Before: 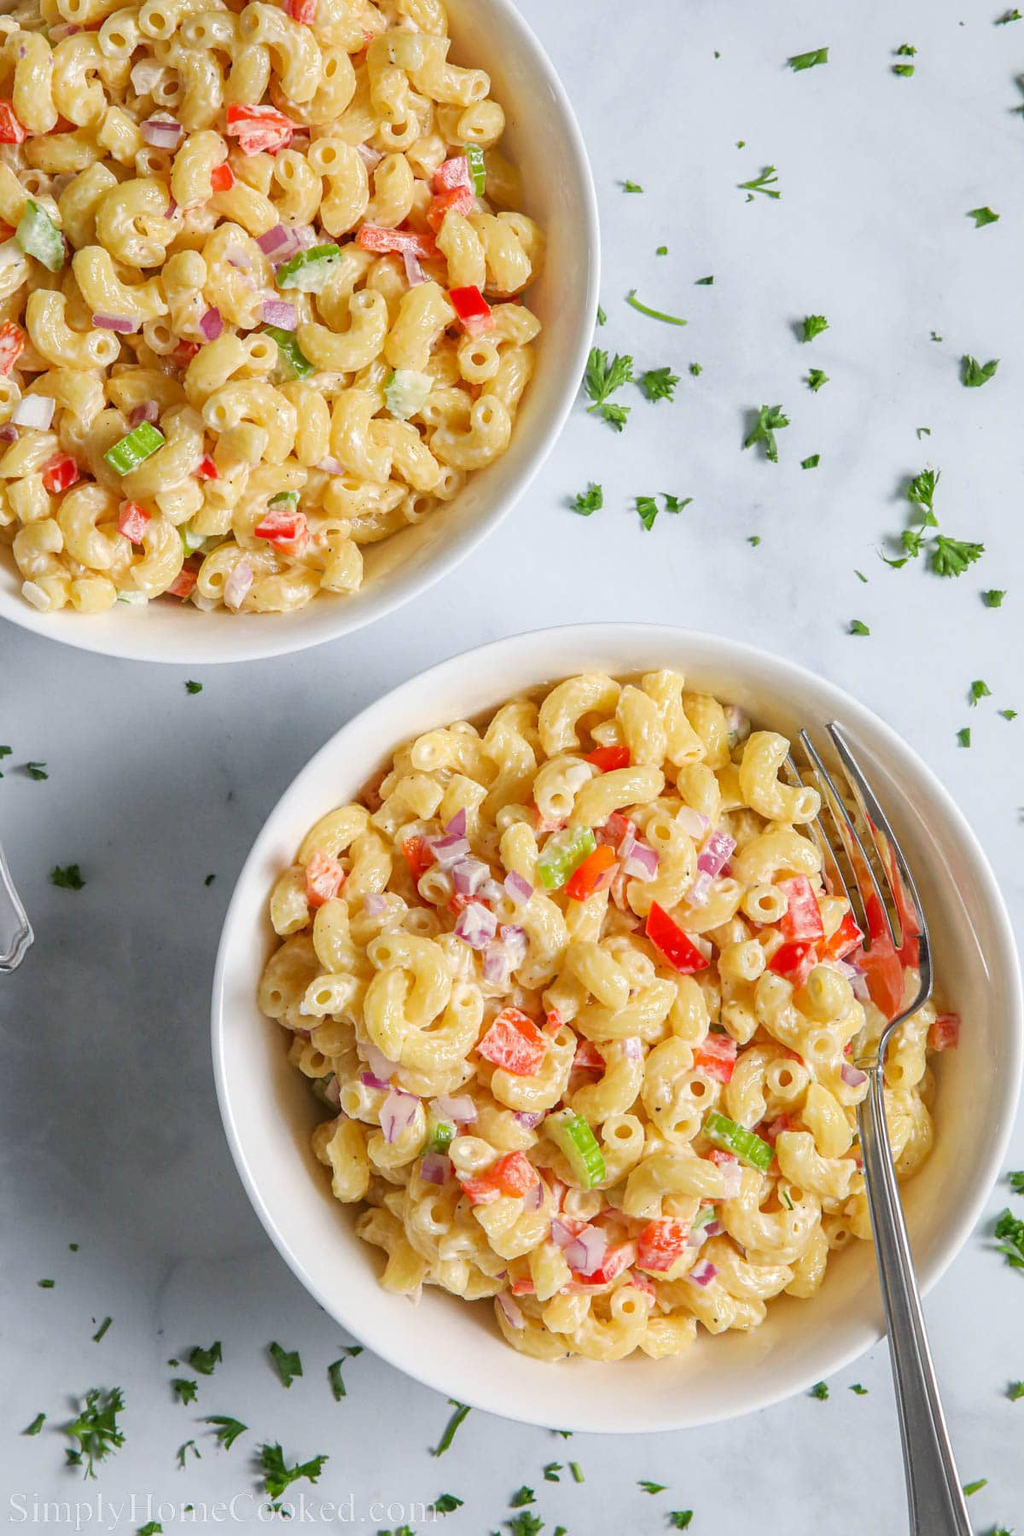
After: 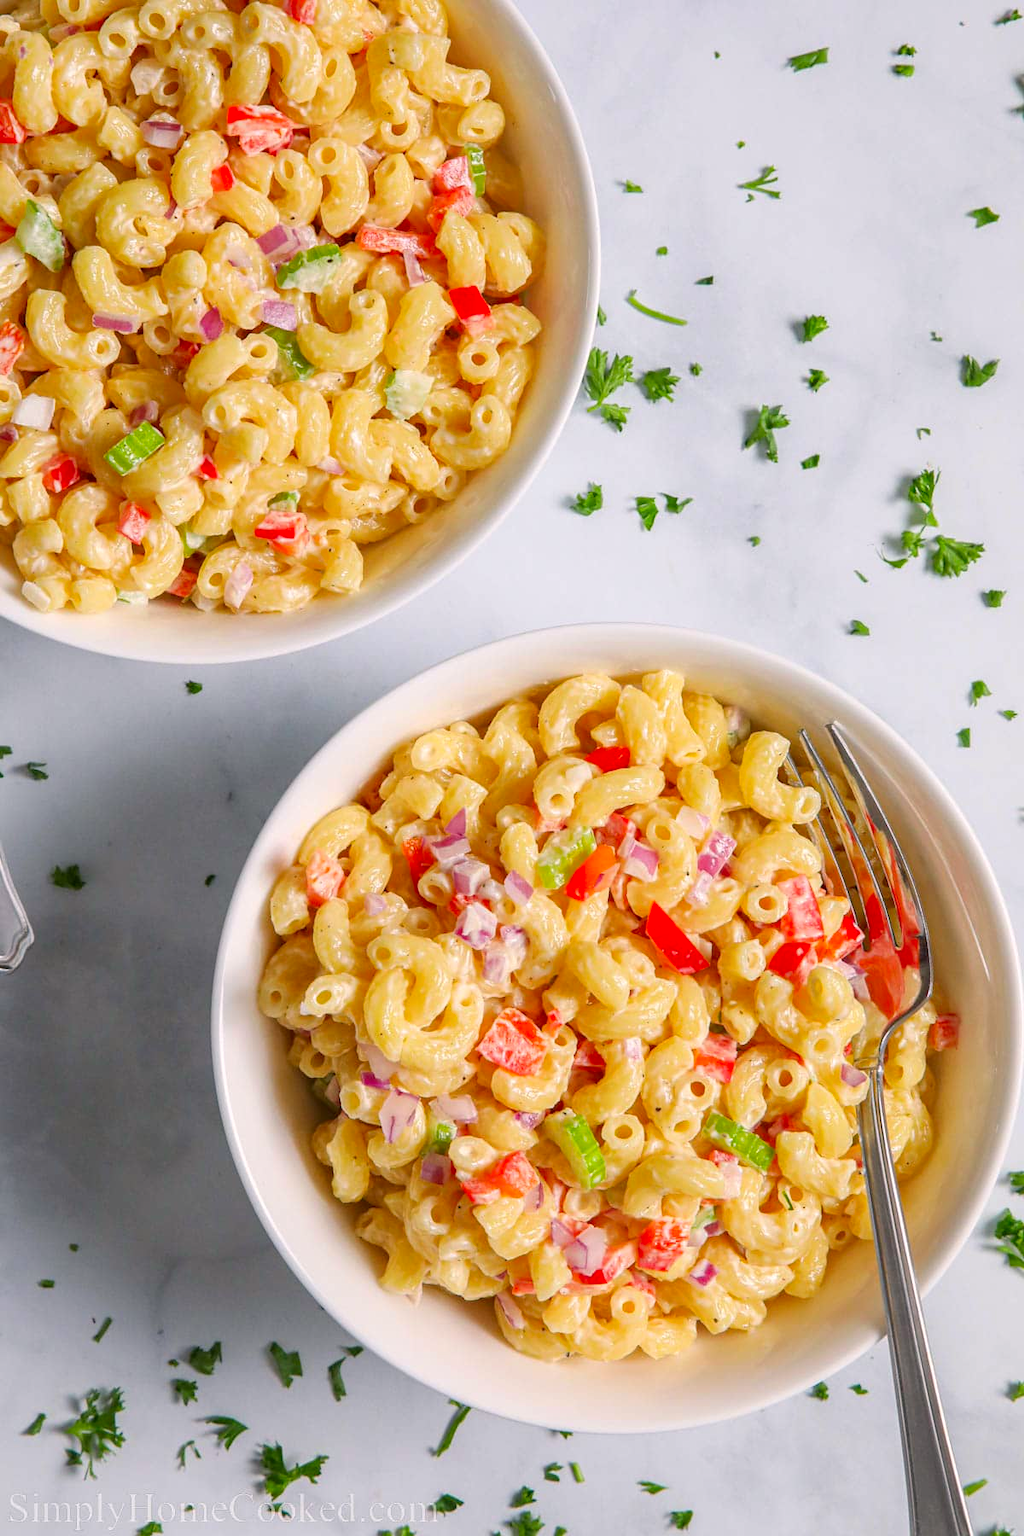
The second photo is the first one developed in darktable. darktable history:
color correction: highlights a* 3.53, highlights b* 2.04, saturation 1.2
